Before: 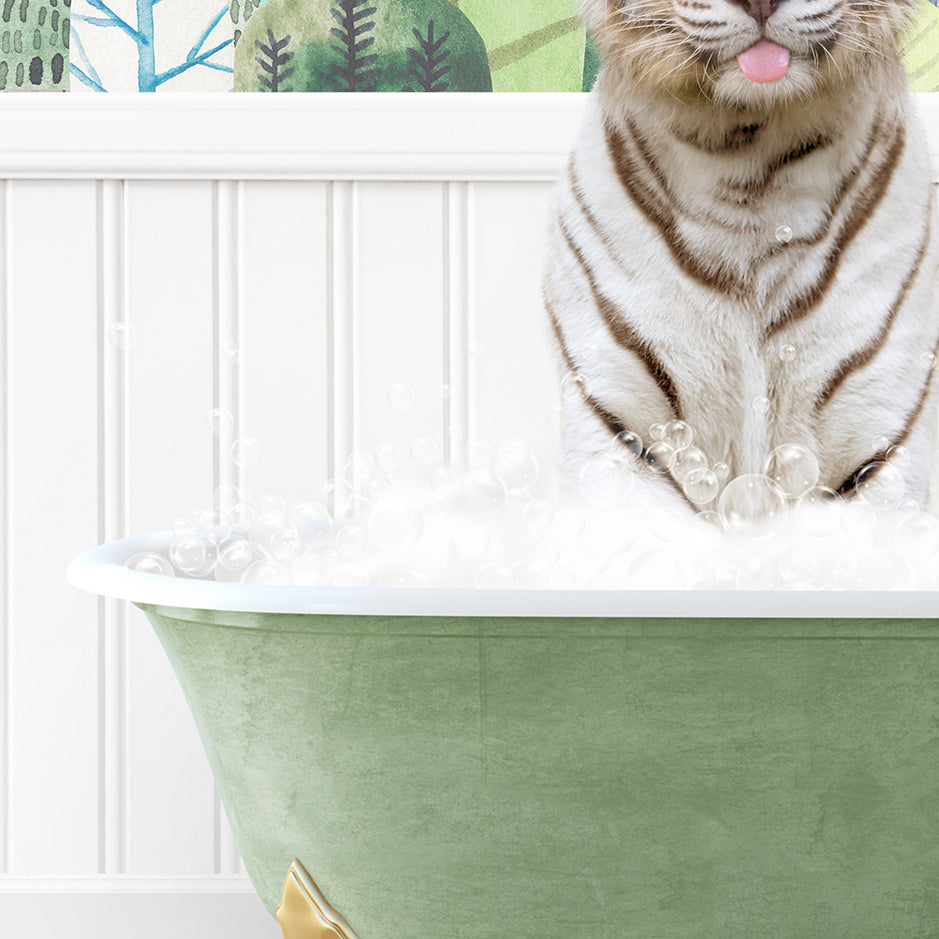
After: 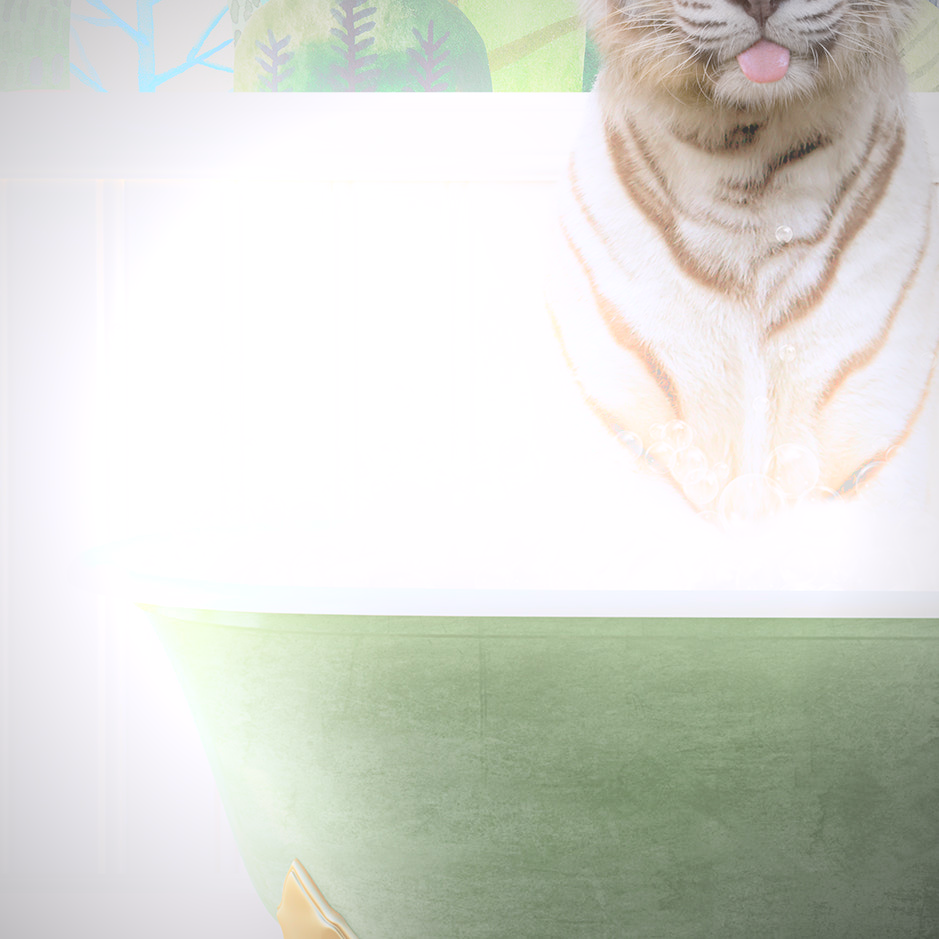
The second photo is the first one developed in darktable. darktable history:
bloom: on, module defaults
white balance: red 1.009, blue 1.027
vignetting: fall-off radius 60.65%
